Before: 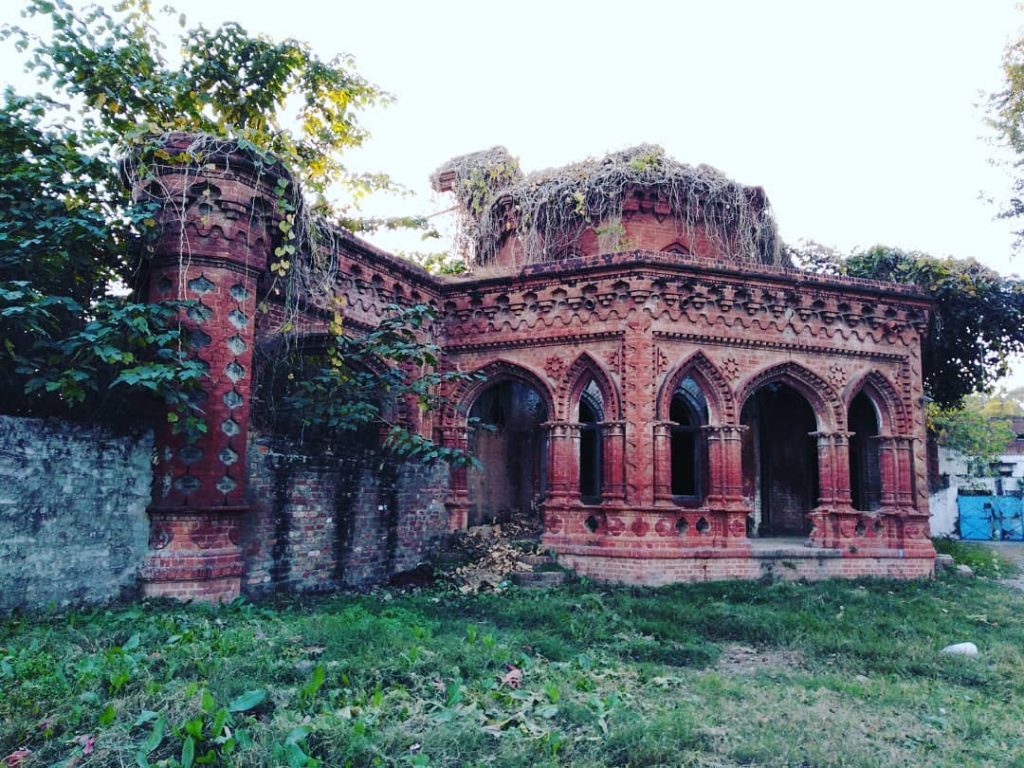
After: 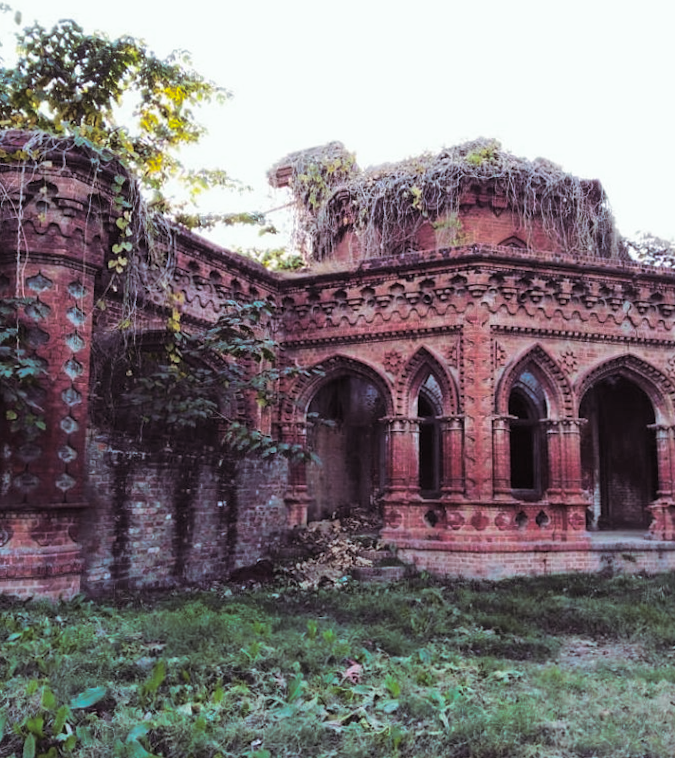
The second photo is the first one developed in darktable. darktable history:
color balance rgb: perceptual saturation grading › global saturation 20%, global vibrance 20%
rotate and perspective: rotation -0.45°, automatic cropping original format, crop left 0.008, crop right 0.992, crop top 0.012, crop bottom 0.988
split-toning: shadows › saturation 0.24, highlights › hue 54°, highlights › saturation 0.24
crop and rotate: left 15.446%, right 17.836%
